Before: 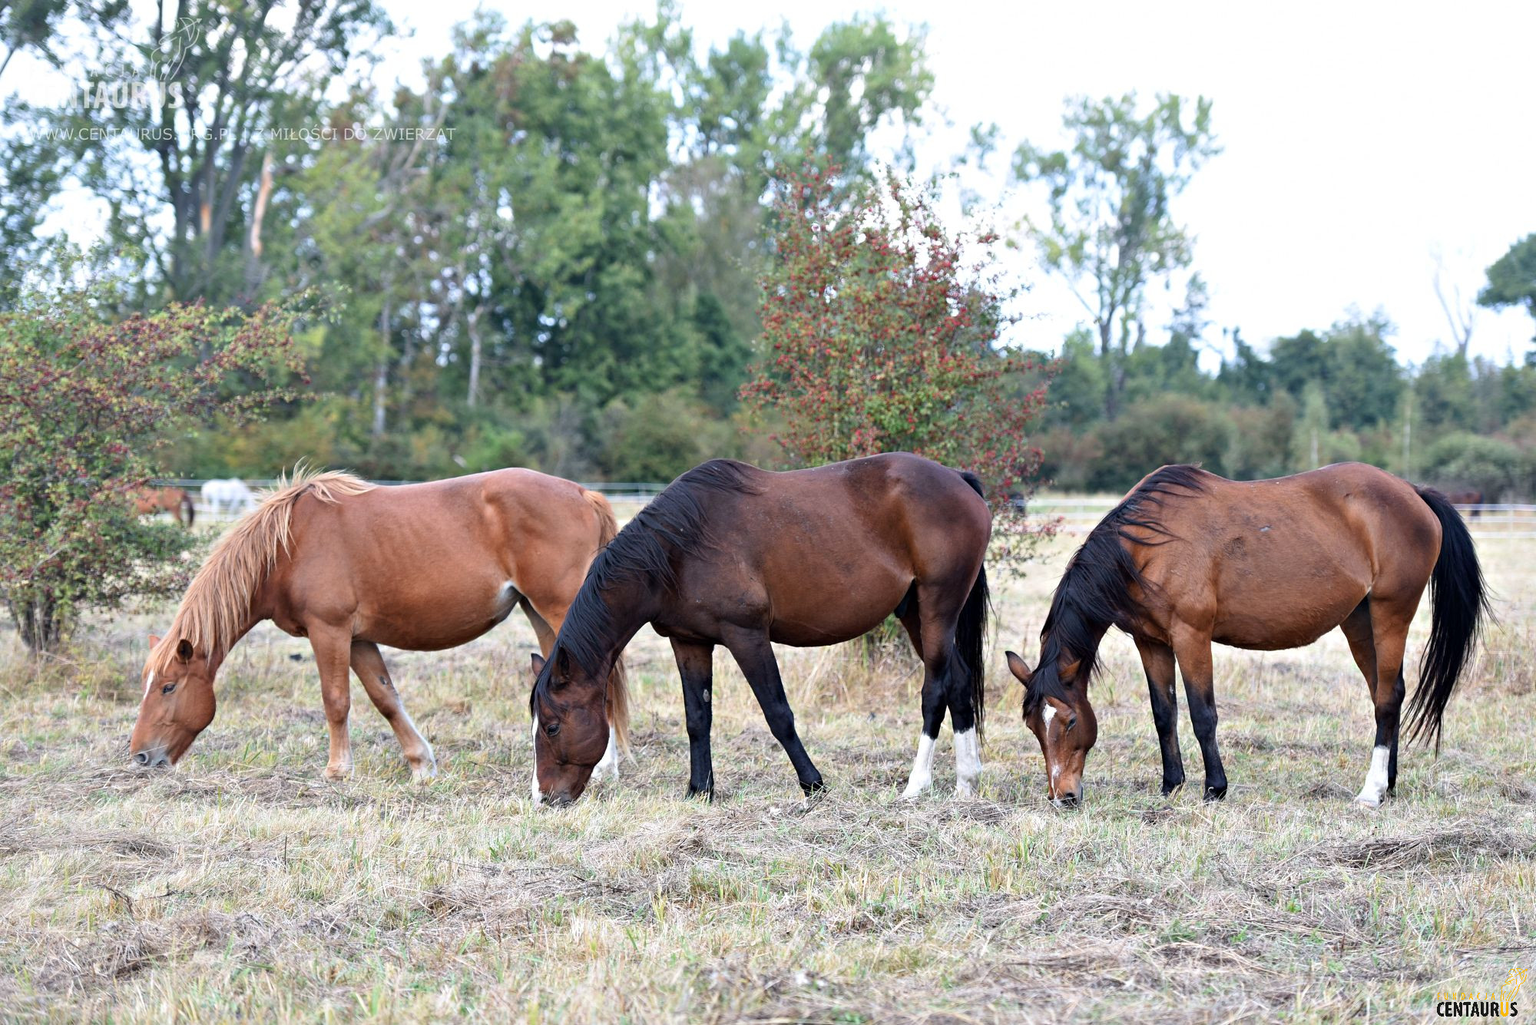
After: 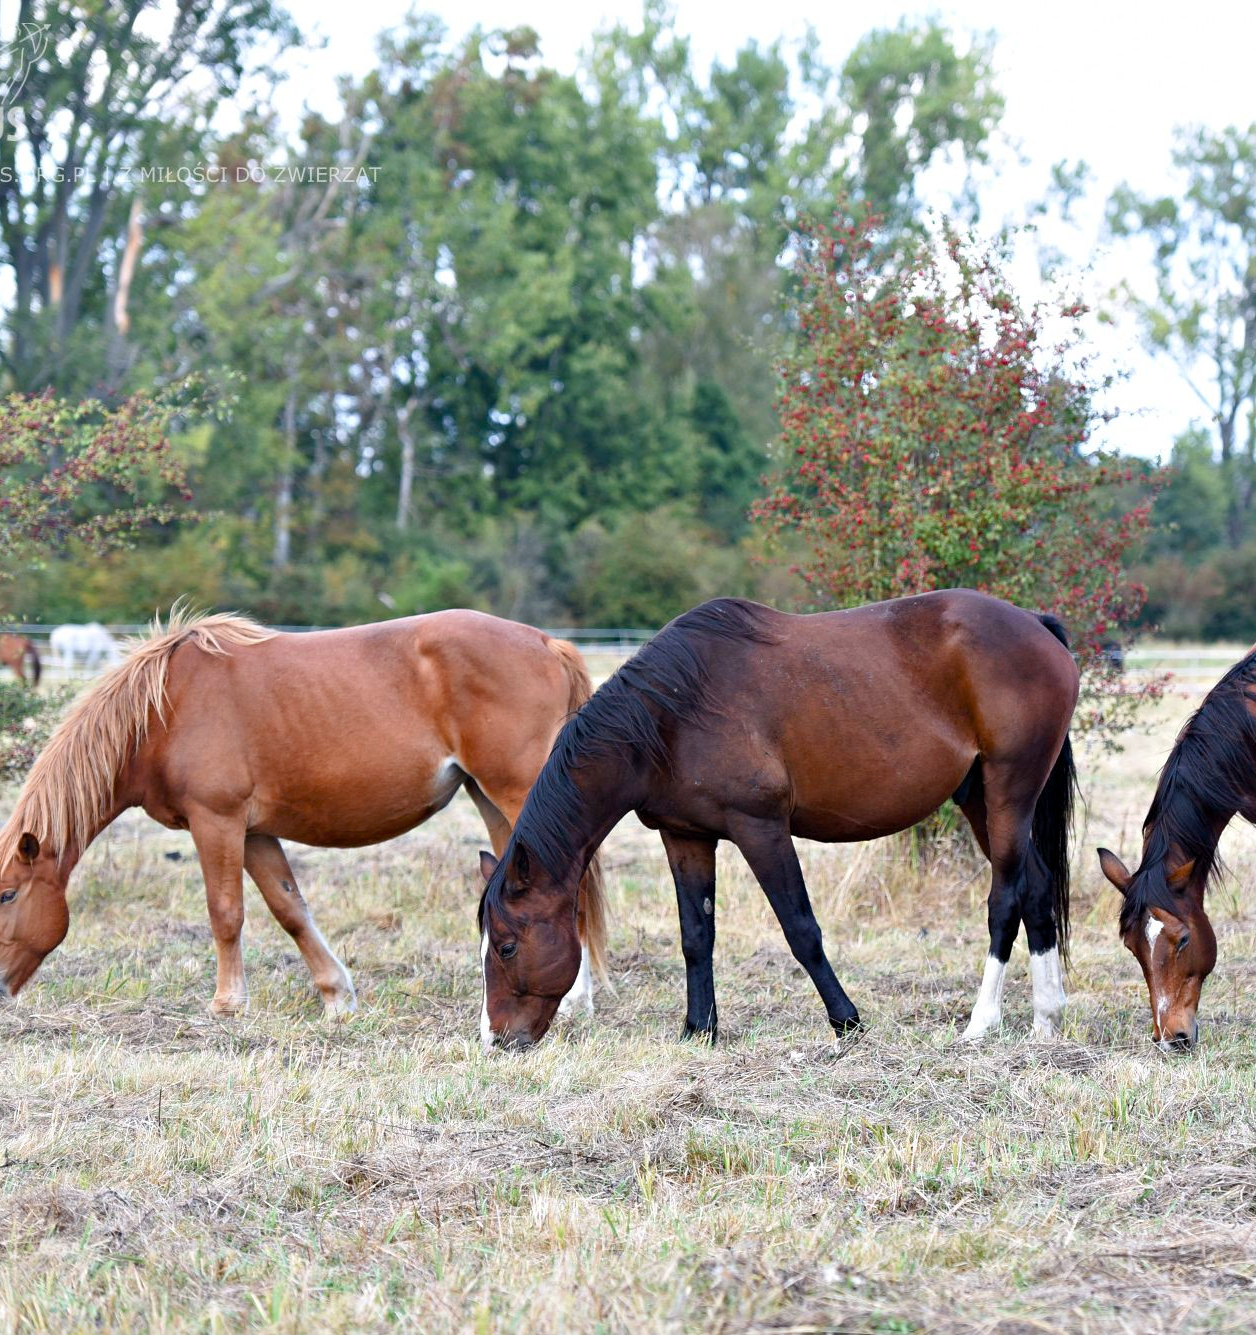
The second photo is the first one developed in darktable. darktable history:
color balance rgb: perceptual saturation grading › global saturation 20%, perceptual saturation grading › highlights -25%, perceptual saturation grading › shadows 25%
crop: left 10.644%, right 26.528%
